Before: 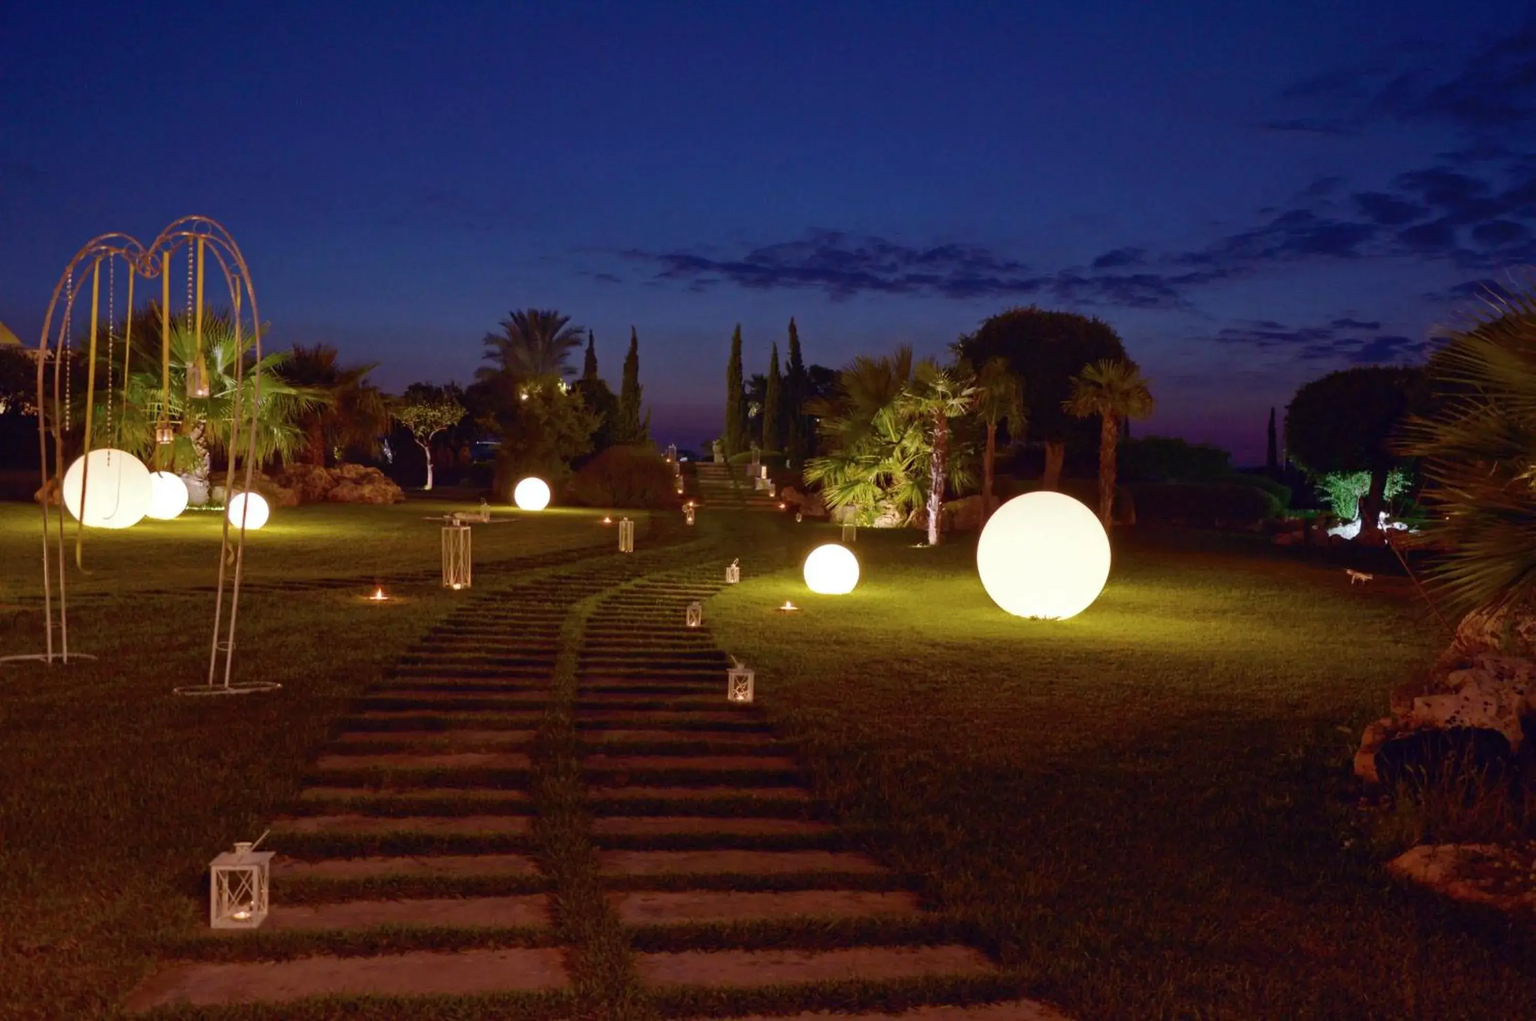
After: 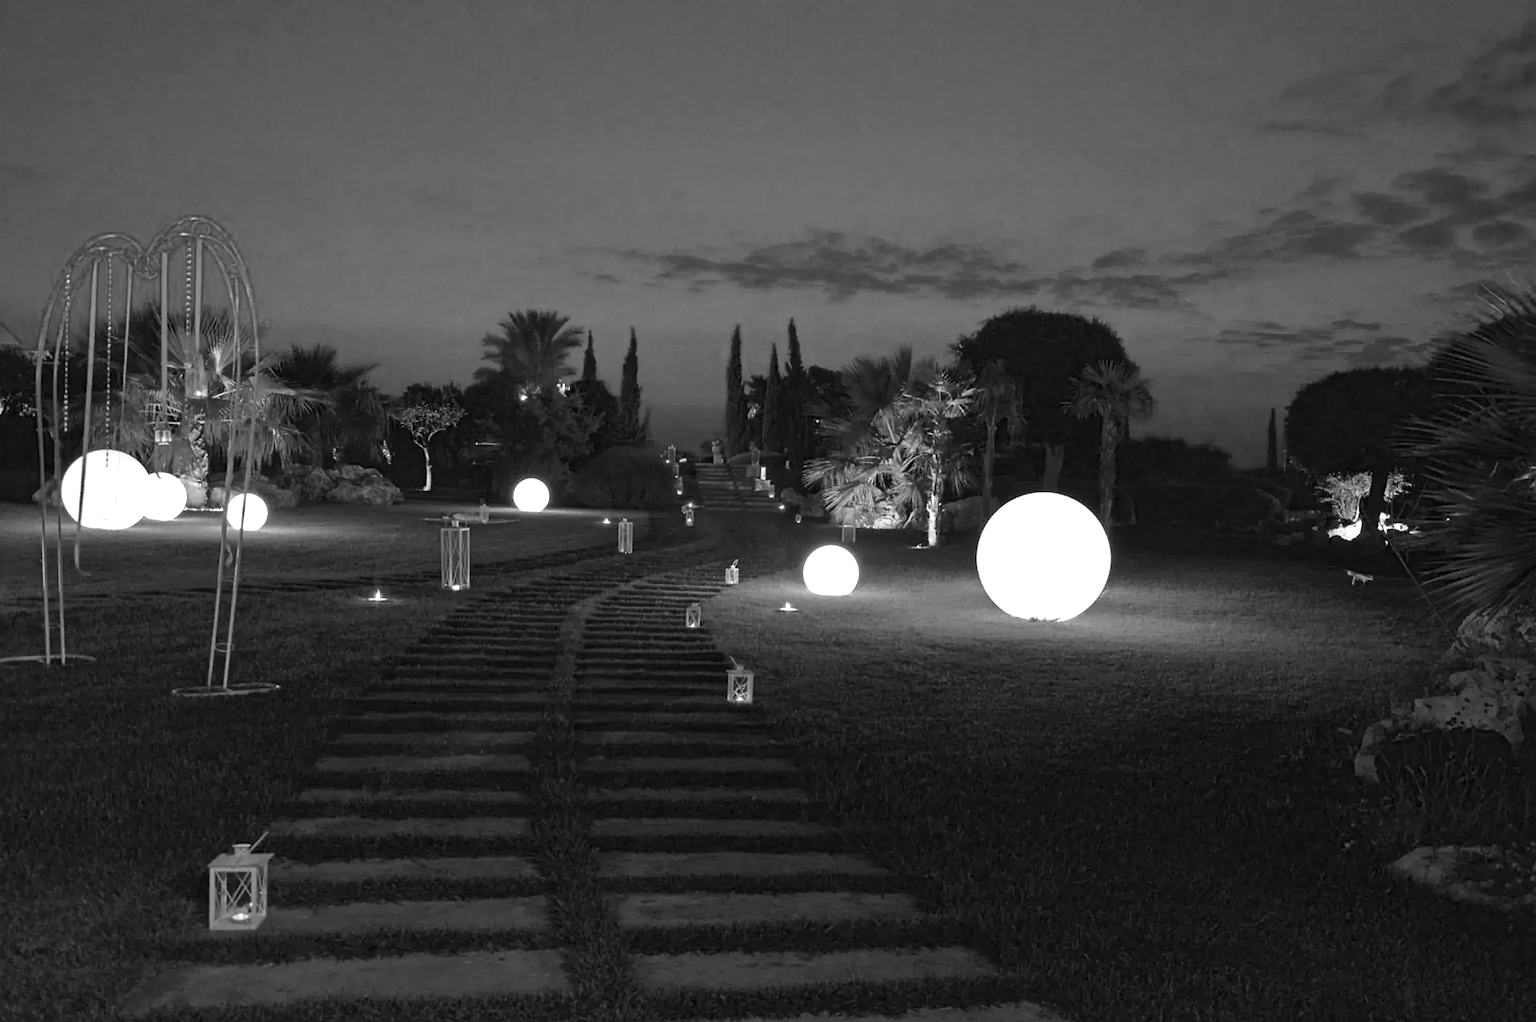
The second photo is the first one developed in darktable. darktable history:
color calibration: output gray [0.267, 0.423, 0.267, 0], illuminant as shot in camera, x 0.484, y 0.431, temperature 2426.23 K
crop and rotate: left 0.134%, bottom 0.009%
sharpen: radius 1.972
